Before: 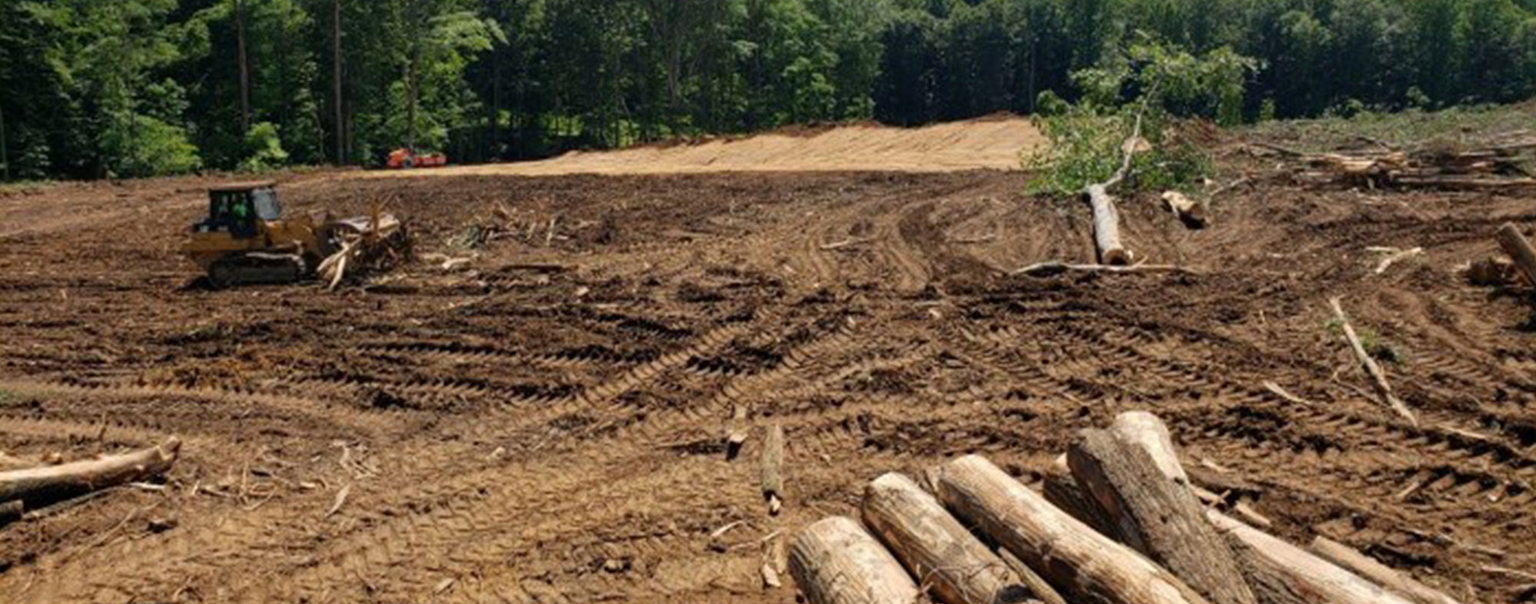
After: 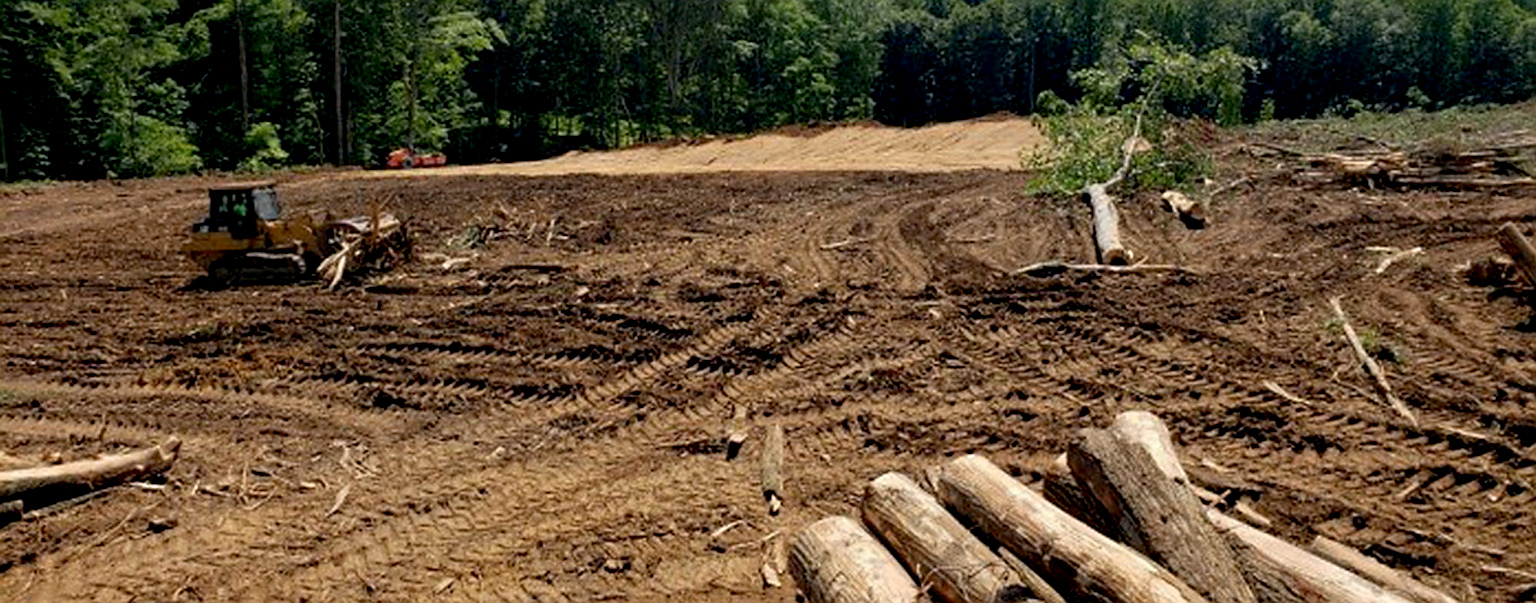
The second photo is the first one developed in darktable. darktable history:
sharpen: radius 1.382, amount 1.242, threshold 0.814
exposure: black level correction 0.01, exposure 0.007 EV, compensate highlight preservation false
